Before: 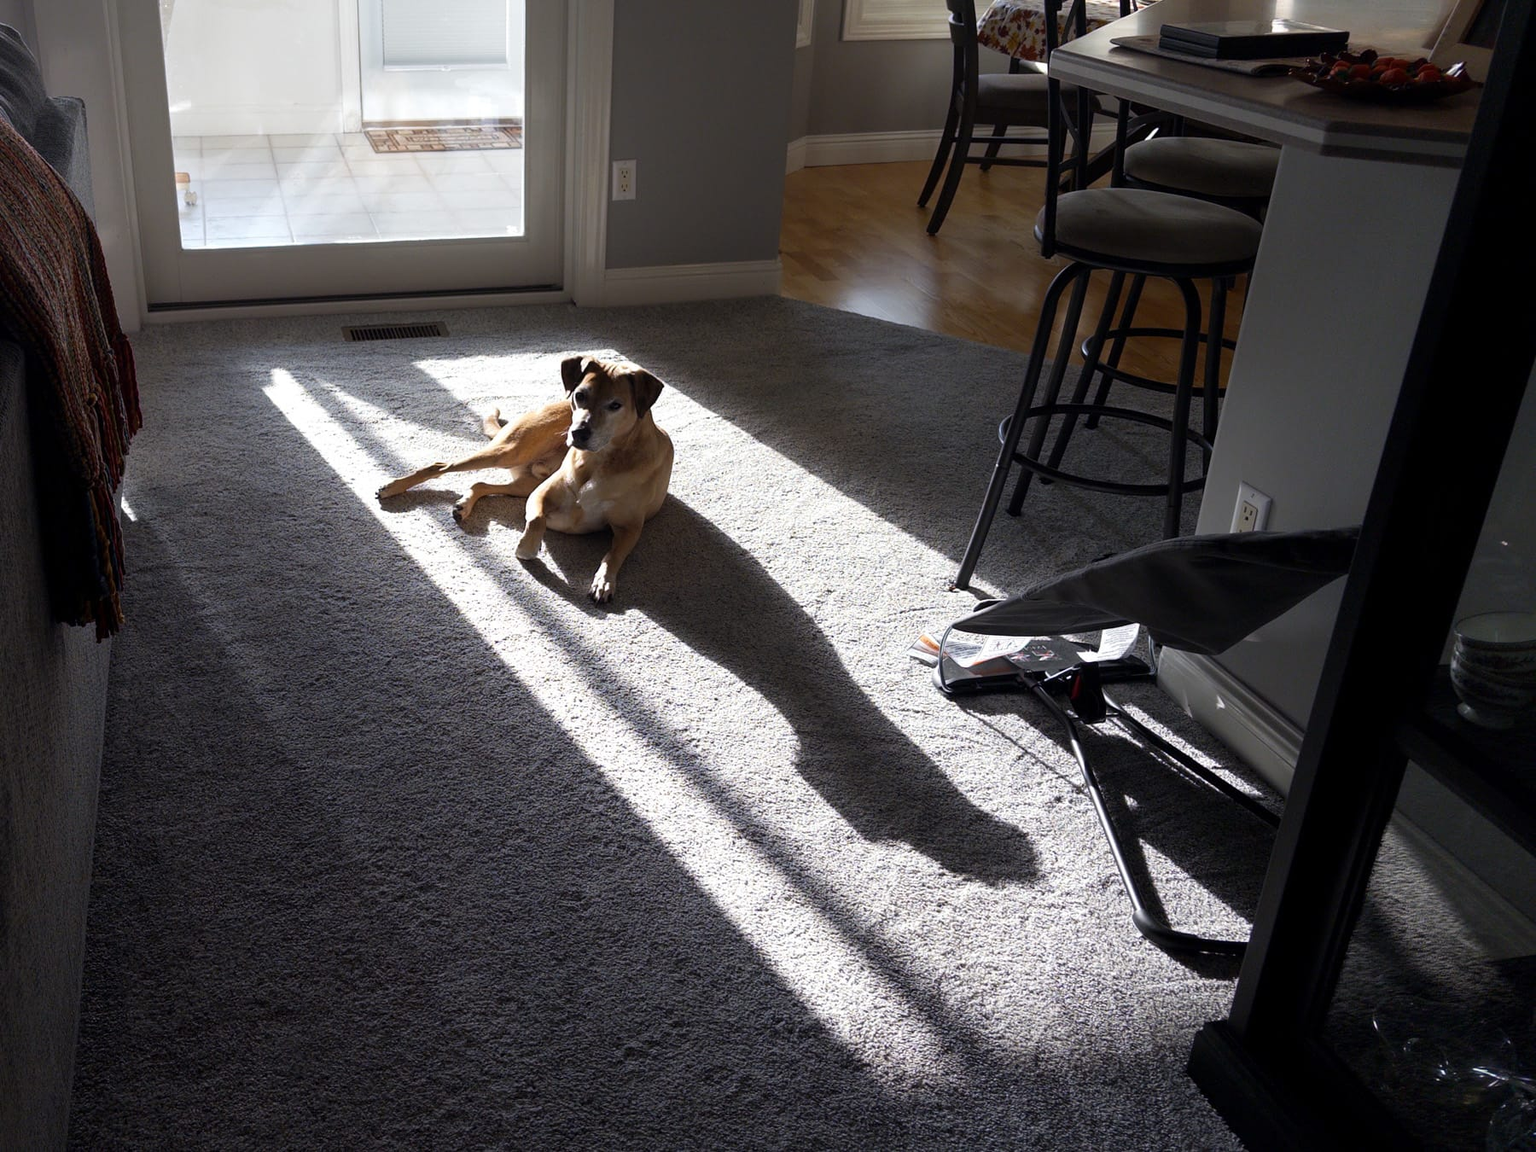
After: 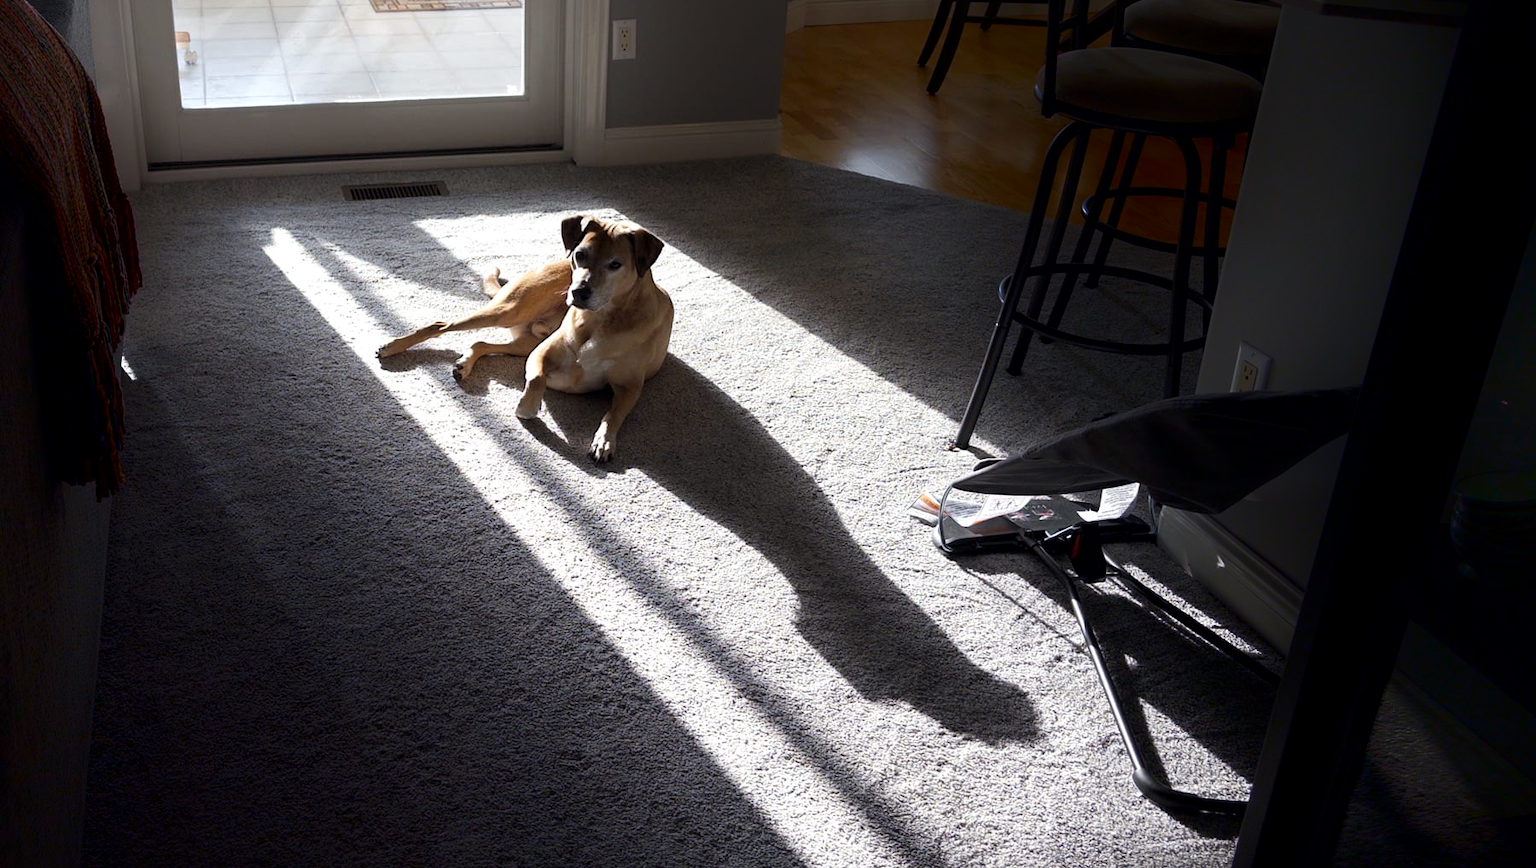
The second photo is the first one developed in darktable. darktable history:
shadows and highlights: shadows -69.08, highlights 33.34, soften with gaussian
local contrast: mode bilateral grid, contrast 20, coarseness 50, detail 120%, midtone range 0.2
crop and rotate: top 12.255%, bottom 12.312%
